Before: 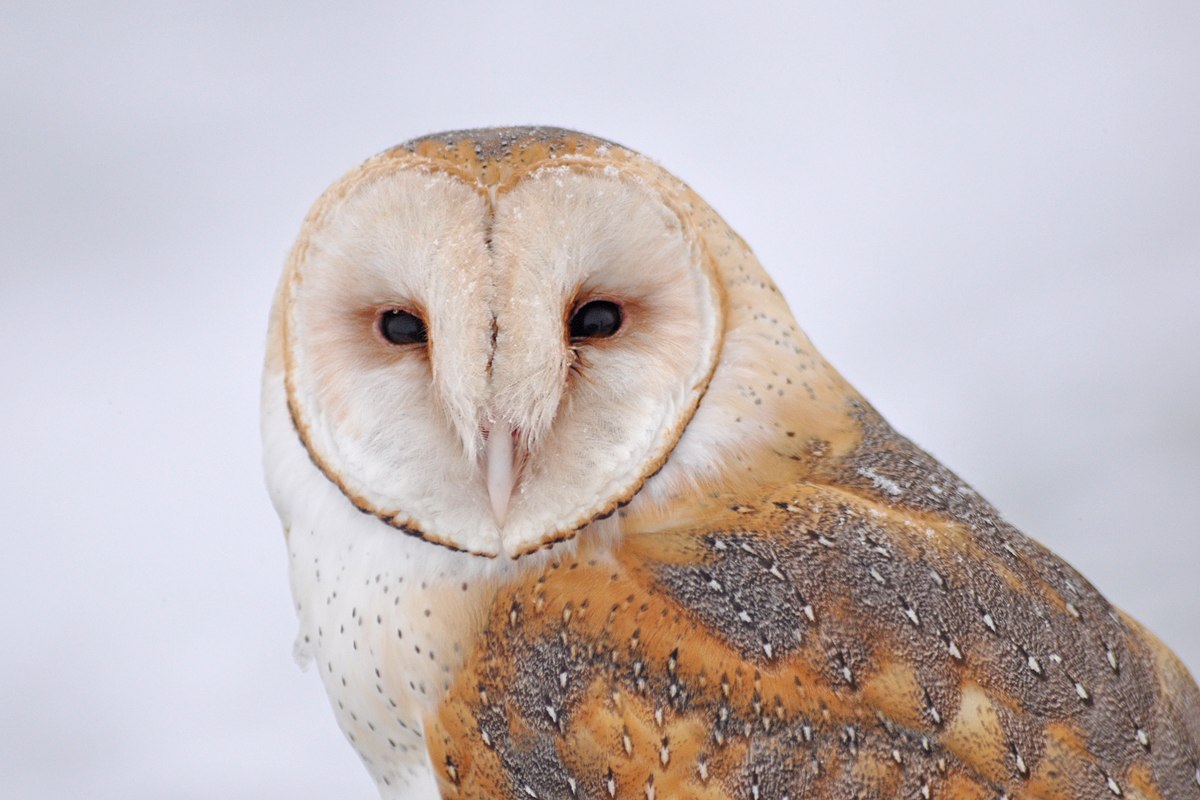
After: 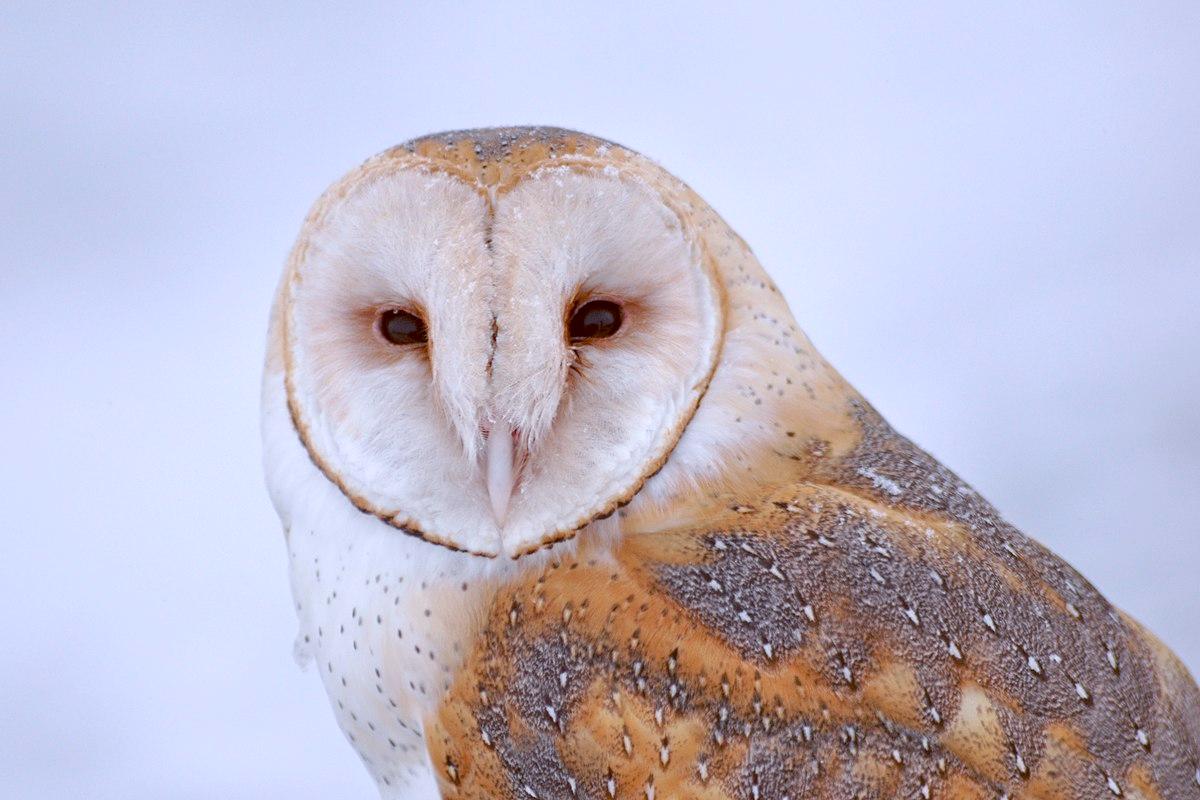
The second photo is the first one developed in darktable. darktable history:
color calibration: illuminant as shot in camera, x 0.358, y 0.373, temperature 4628.91 K
color balance: lift [1, 1.015, 1.004, 0.985], gamma [1, 0.958, 0.971, 1.042], gain [1, 0.956, 0.977, 1.044]
